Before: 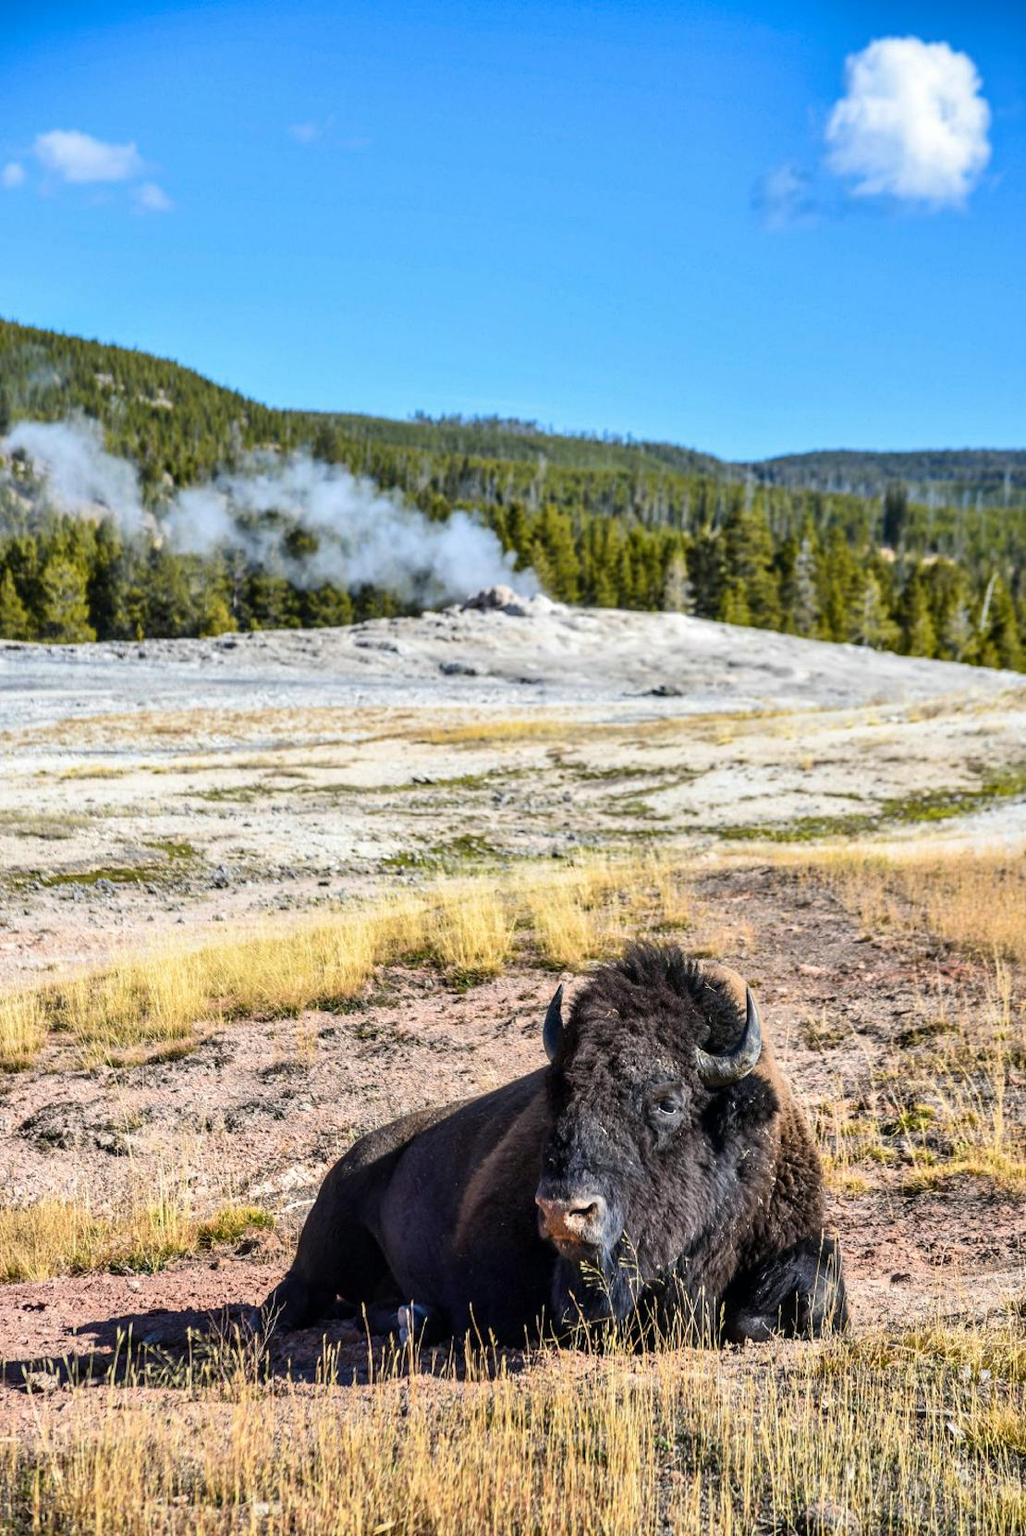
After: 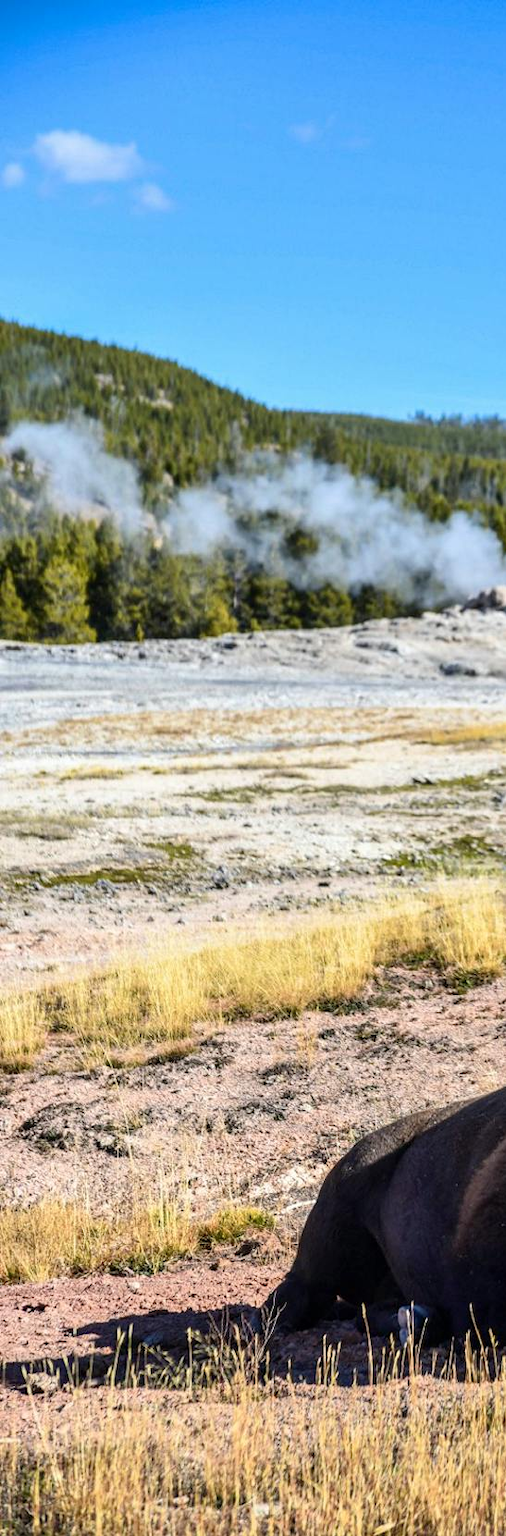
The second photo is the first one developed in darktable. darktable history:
crop and rotate: left 0.052%, top 0%, right 50.52%
